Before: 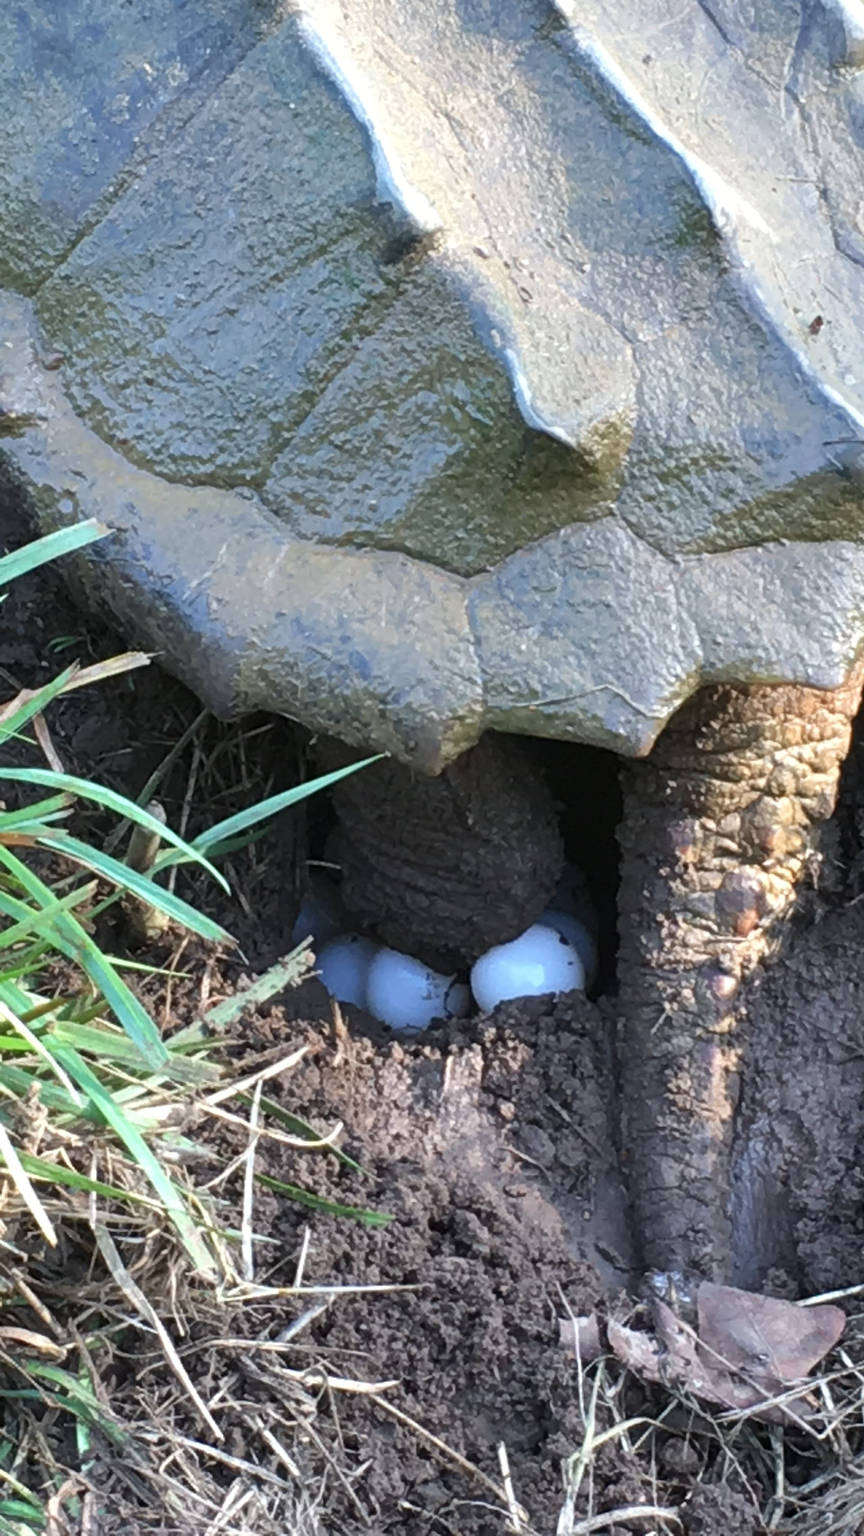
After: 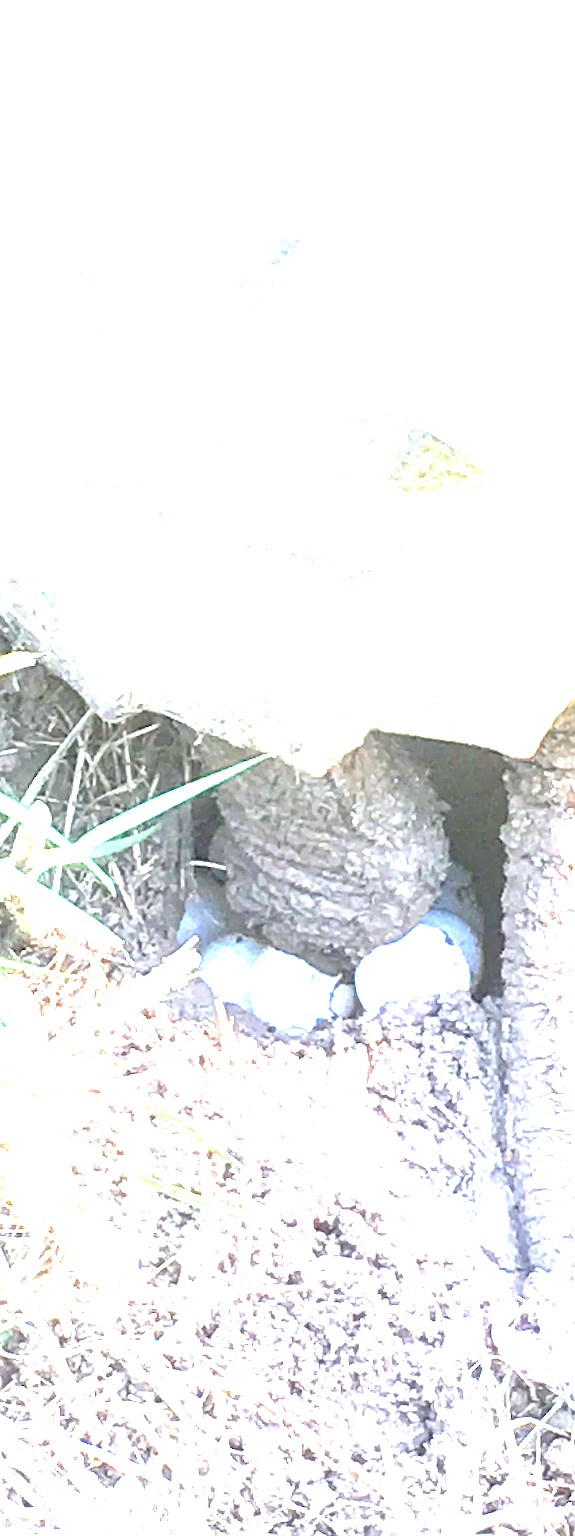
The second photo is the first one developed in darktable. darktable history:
crop and rotate: left 13.409%, right 19.924%
local contrast: on, module defaults
sharpen: on, module defaults
exposure: black level correction 0, exposure 4 EV, compensate exposure bias true, compensate highlight preservation false
